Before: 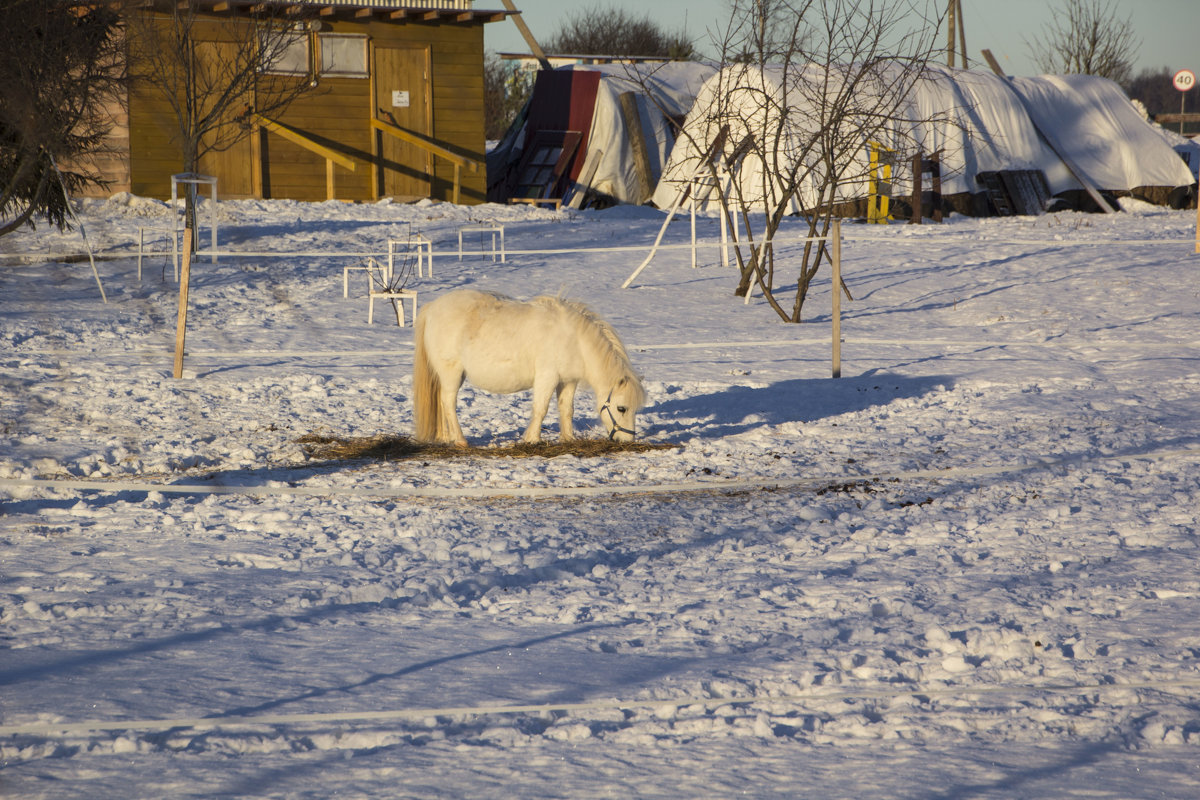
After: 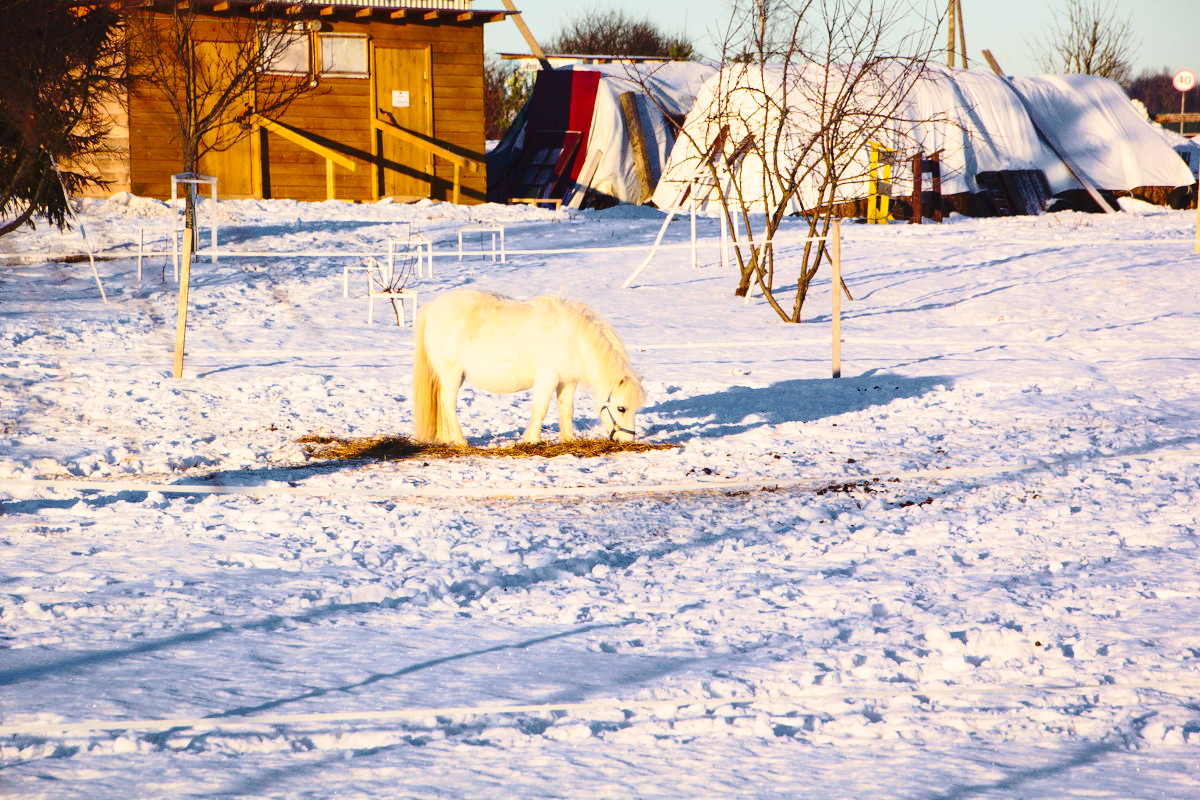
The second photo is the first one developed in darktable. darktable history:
tone curve: curves: ch0 [(0, 0.036) (0.119, 0.115) (0.461, 0.479) (0.715, 0.767) (0.817, 0.865) (1, 0.998)]; ch1 [(0, 0) (0.377, 0.416) (0.44, 0.461) (0.487, 0.49) (0.514, 0.525) (0.538, 0.561) (0.67, 0.713) (1, 1)]; ch2 [(0, 0) (0.38, 0.405) (0.463, 0.445) (0.492, 0.486) (0.529, 0.533) (0.578, 0.59) (0.653, 0.698) (1, 1)], color space Lab, independent channels, preserve colors none
base curve: curves: ch0 [(0, 0) (0.032, 0.037) (0.105, 0.228) (0.435, 0.76) (0.856, 0.983) (1, 1)], preserve colors none
